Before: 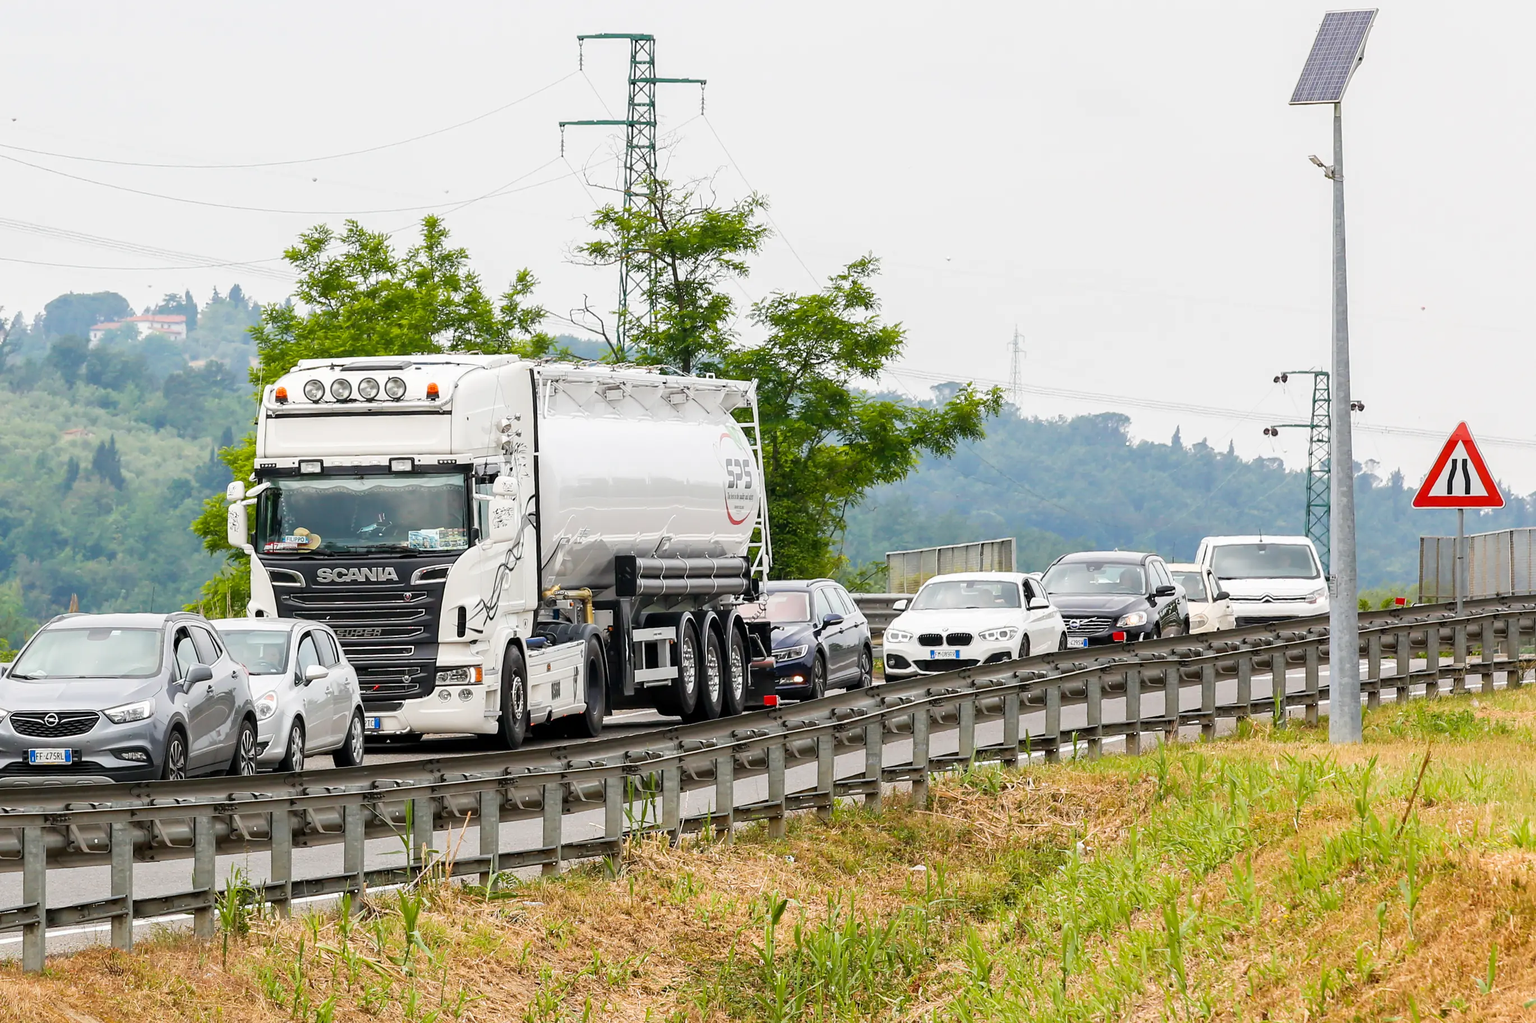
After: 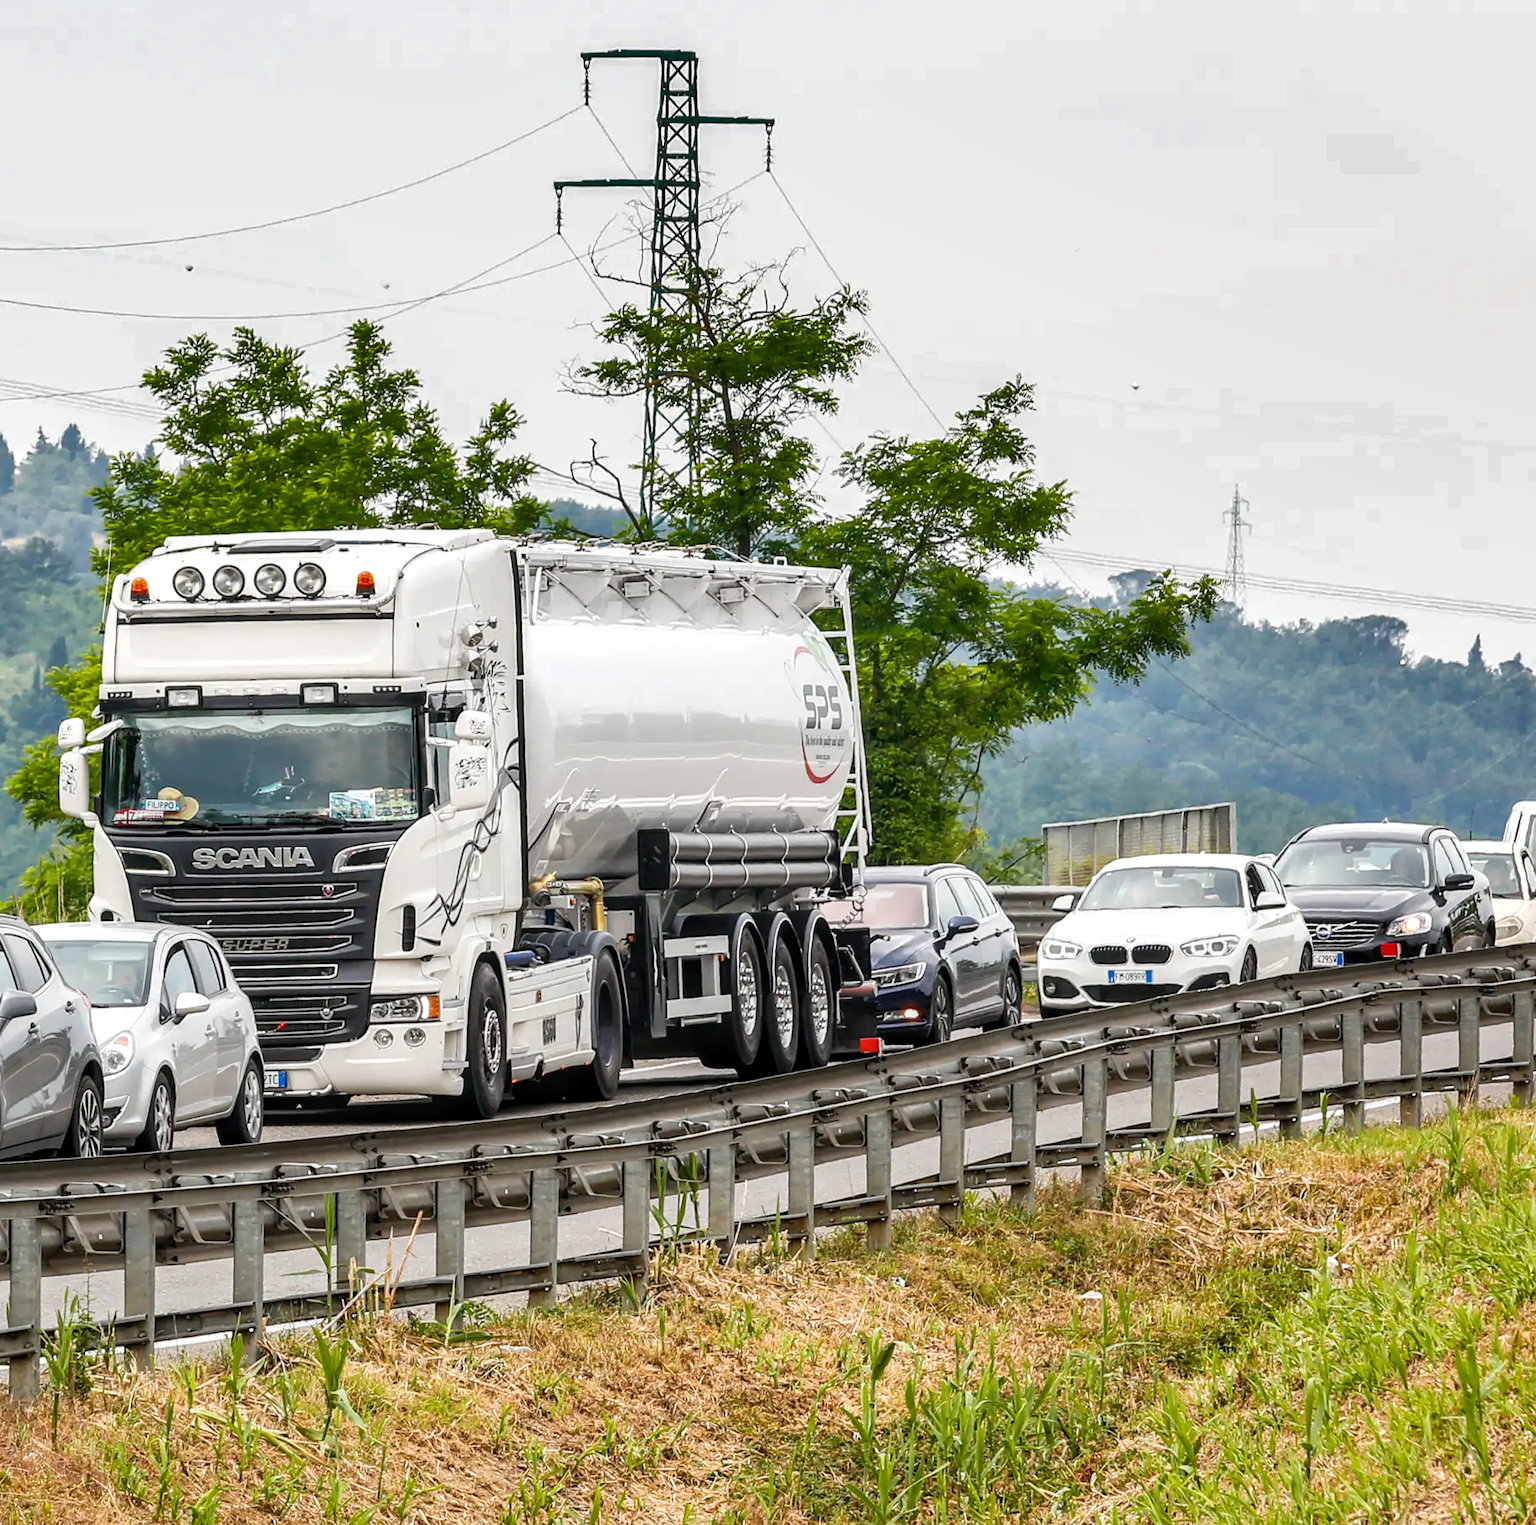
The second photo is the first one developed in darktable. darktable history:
crop and rotate: left 12.249%, right 20.74%
shadows and highlights: radius 171.14, shadows 26.85, white point adjustment 3.12, highlights -68.41, soften with gaussian
local contrast: on, module defaults
